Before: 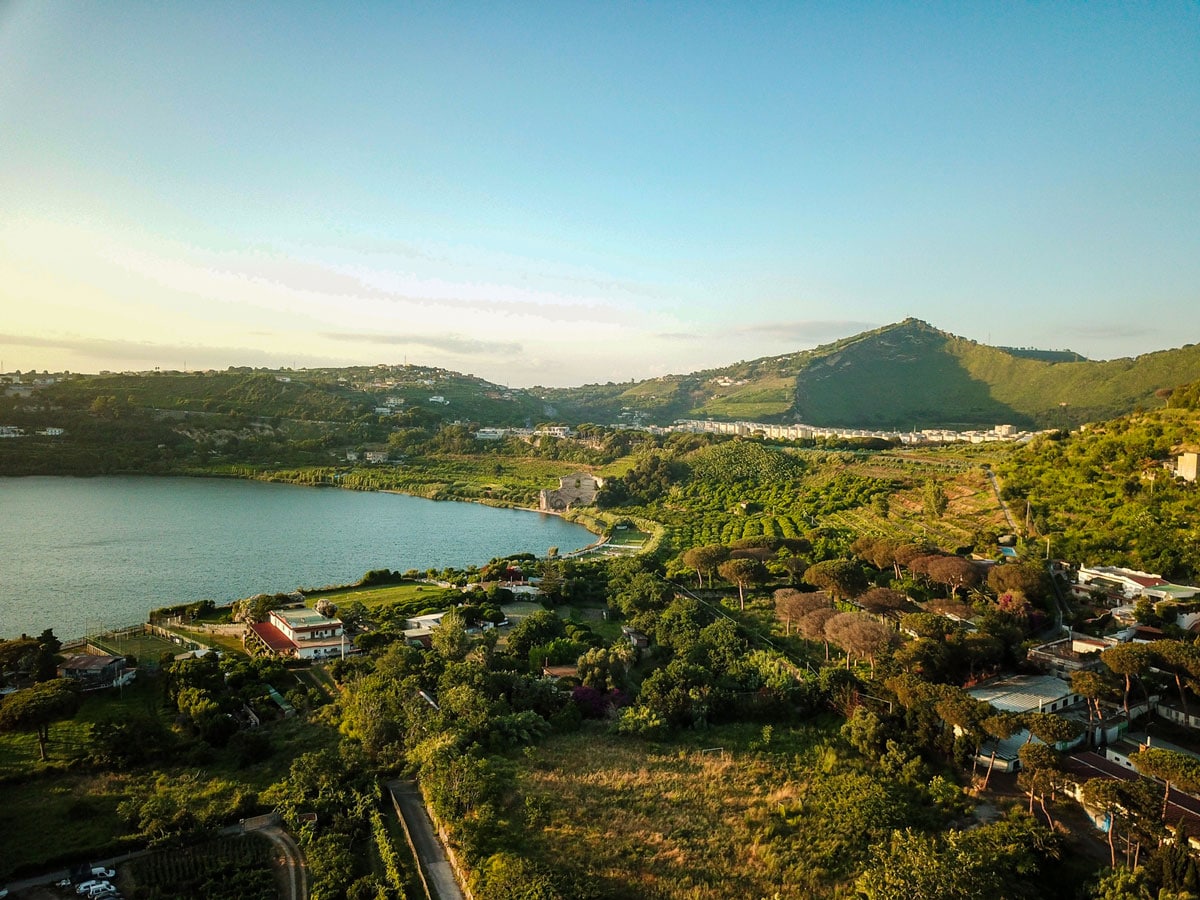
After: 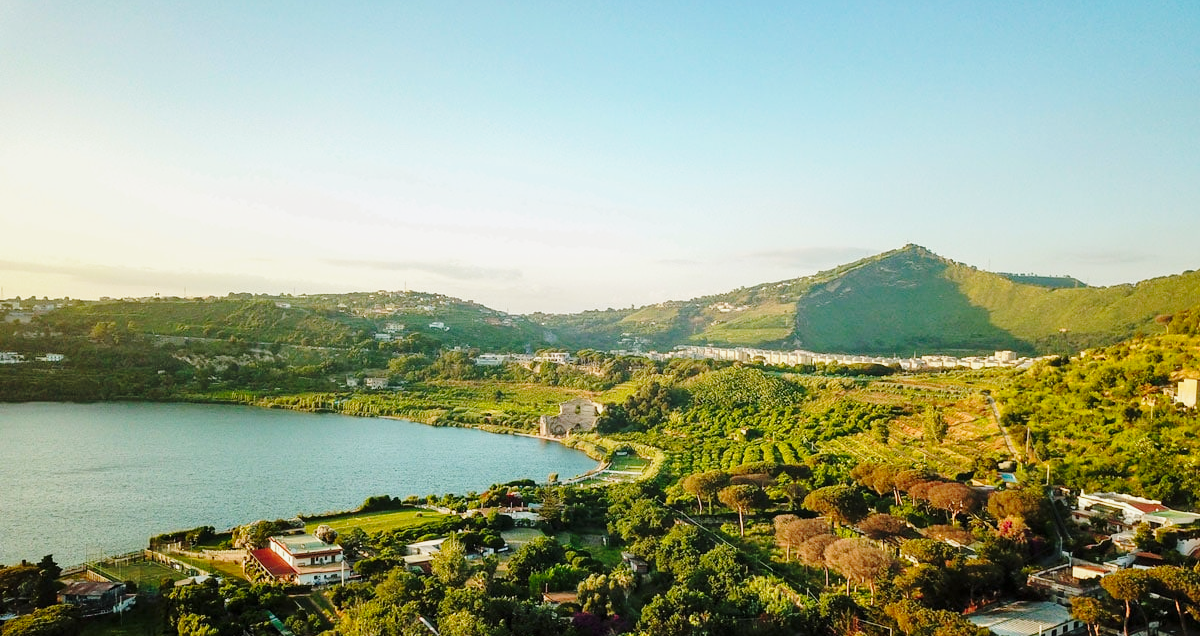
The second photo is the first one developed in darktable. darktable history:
crop and rotate: top 8.293%, bottom 20.996%
base curve: curves: ch0 [(0, 0) (0.028, 0.03) (0.121, 0.232) (0.46, 0.748) (0.859, 0.968) (1, 1)], preserve colors none
tone equalizer: -8 EV 0.25 EV, -7 EV 0.417 EV, -6 EV 0.417 EV, -5 EV 0.25 EV, -3 EV -0.25 EV, -2 EV -0.417 EV, -1 EV -0.417 EV, +0 EV -0.25 EV, edges refinement/feathering 500, mask exposure compensation -1.57 EV, preserve details guided filter
